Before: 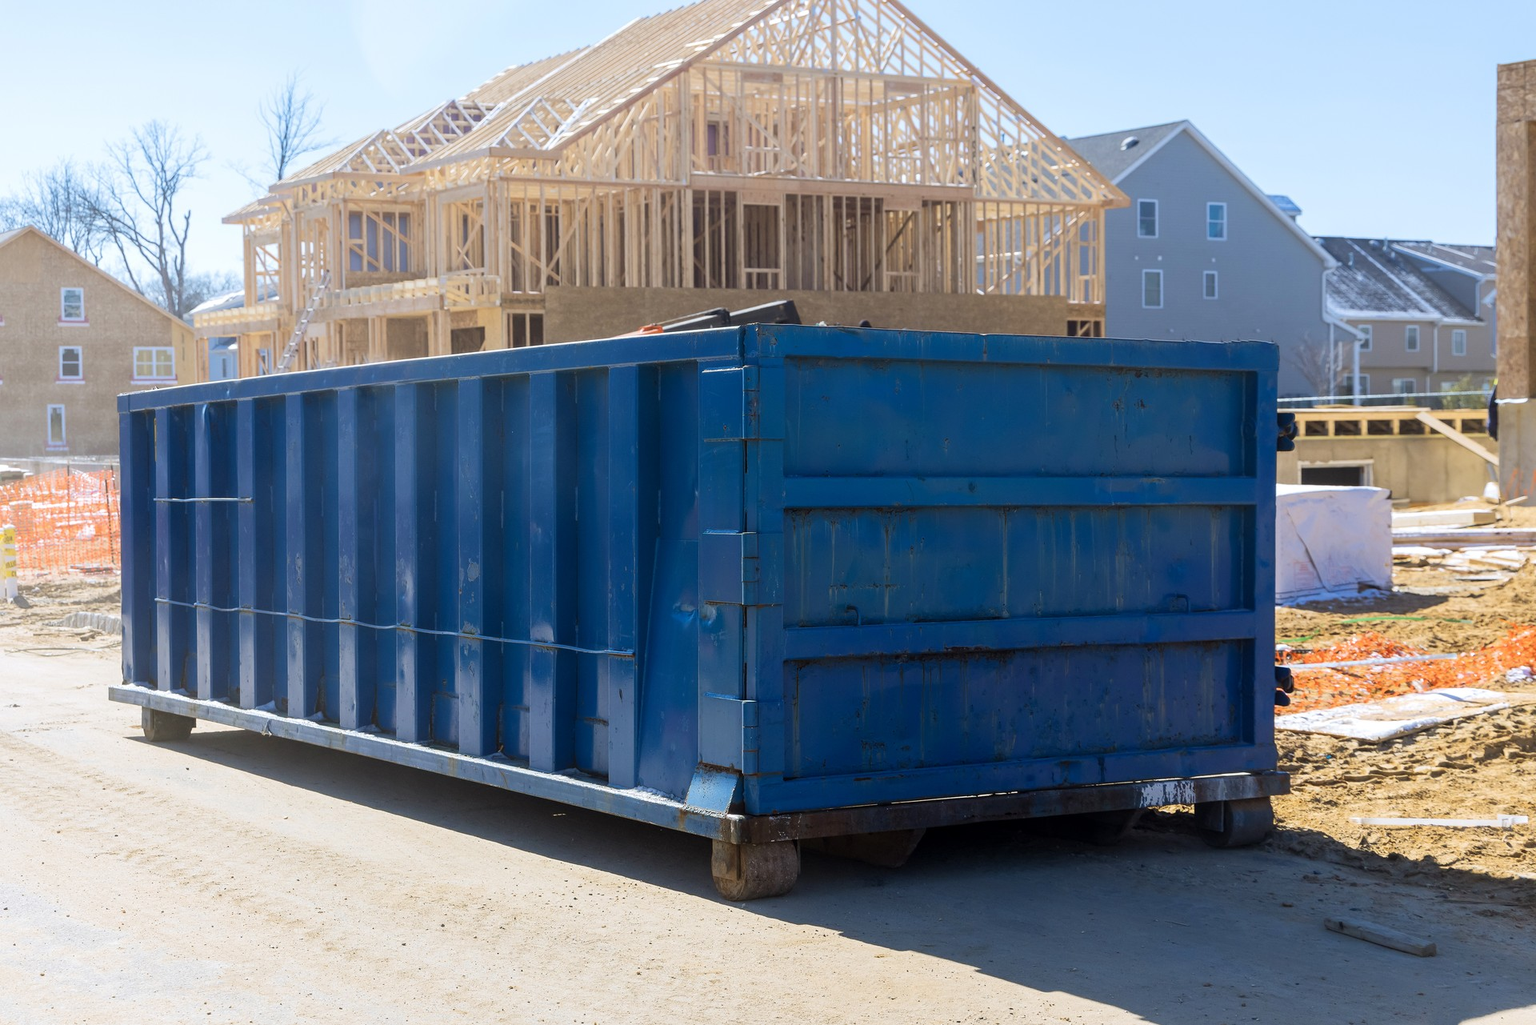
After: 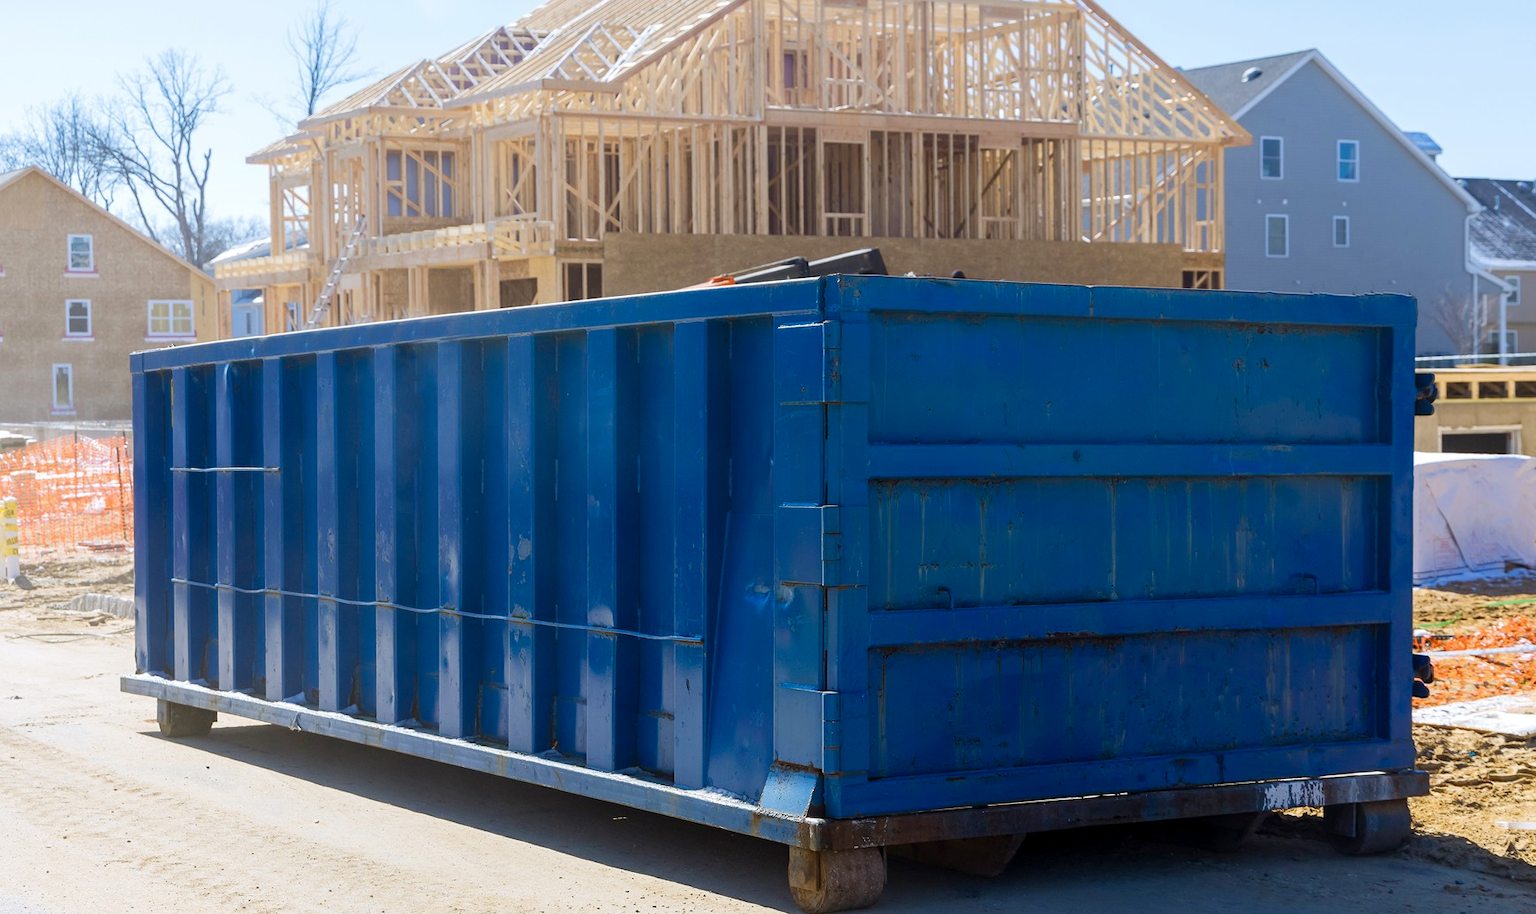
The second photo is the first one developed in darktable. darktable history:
crop: top 7.49%, right 9.717%, bottom 11.943%
color balance rgb: perceptual saturation grading › global saturation 20%, perceptual saturation grading › highlights -25%, perceptual saturation grading › shadows 25%
